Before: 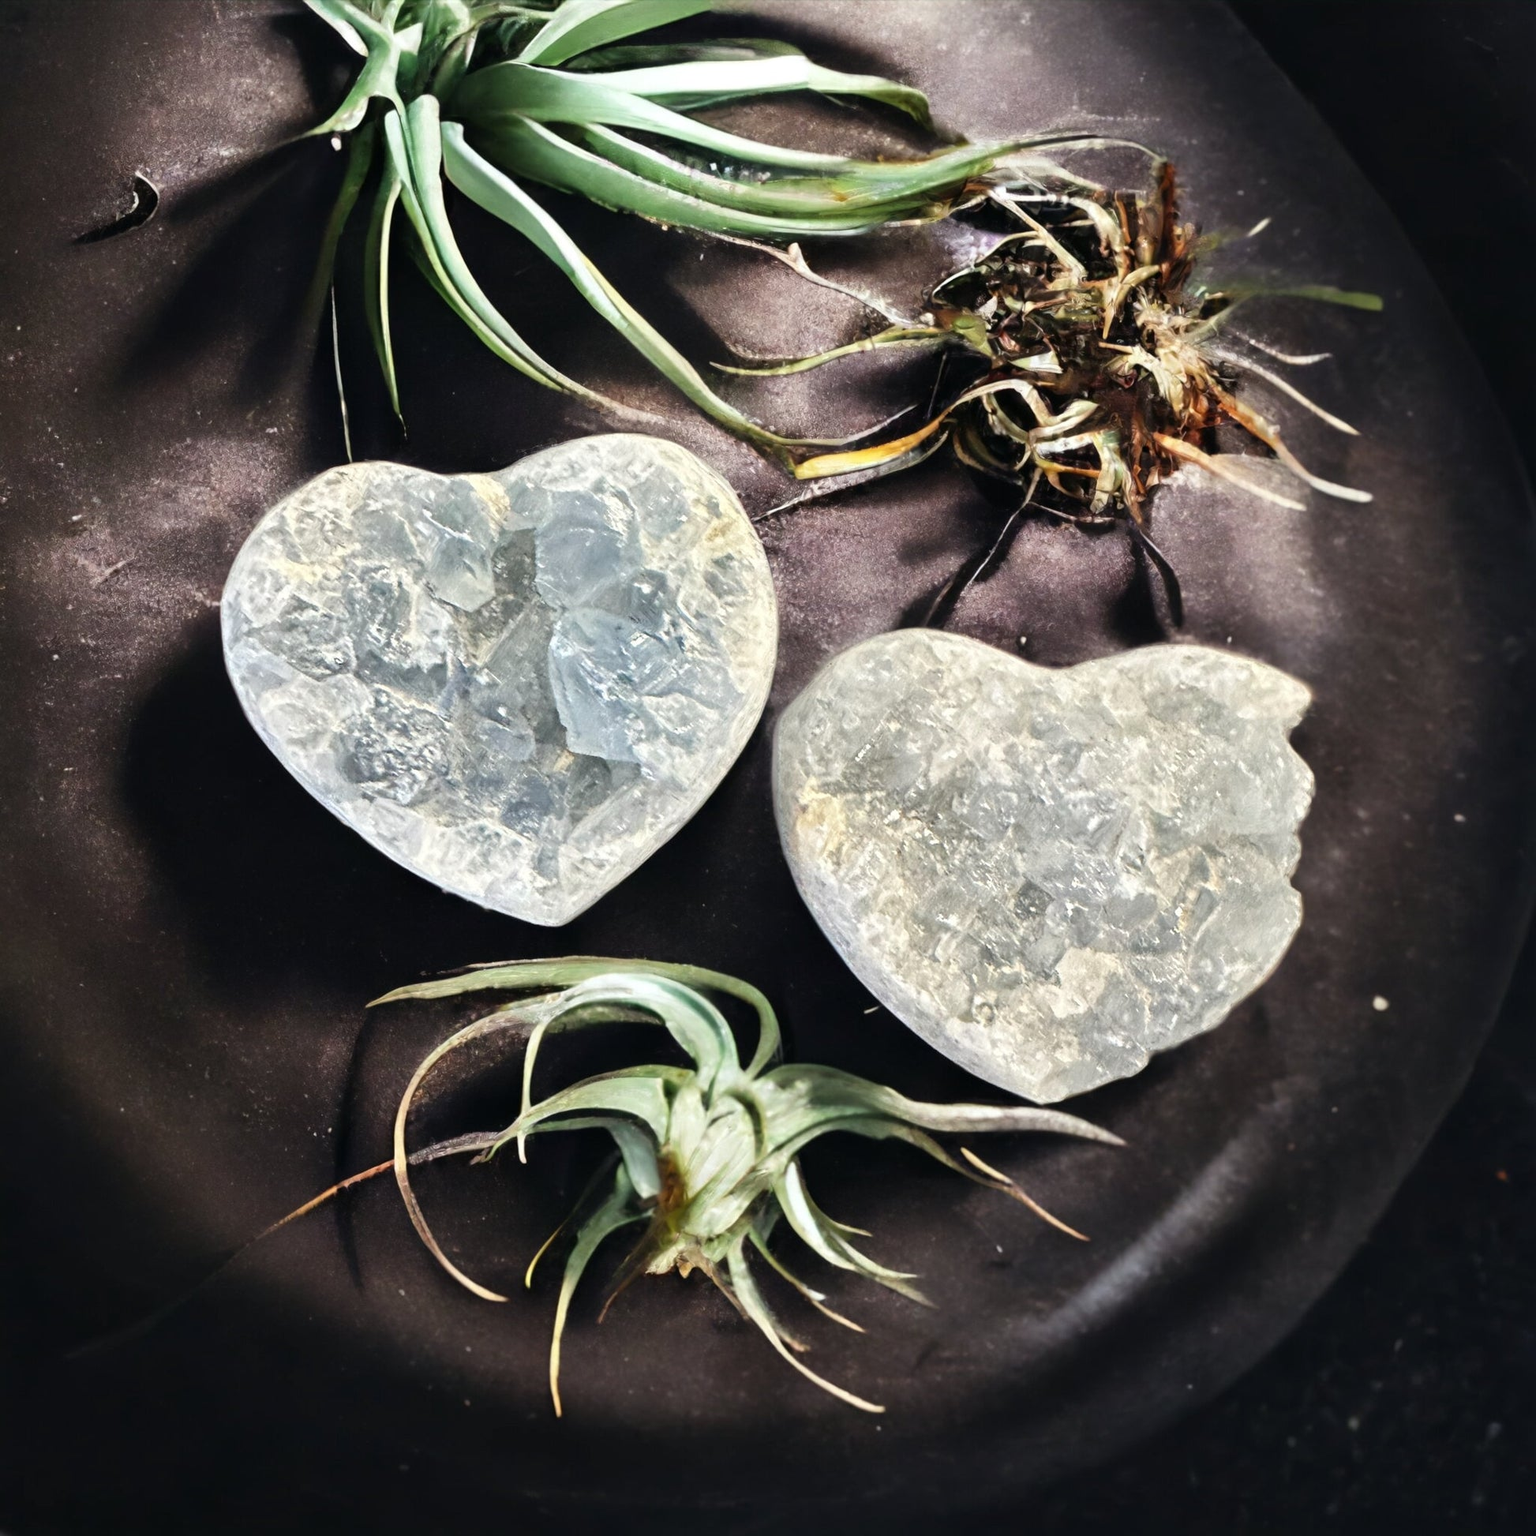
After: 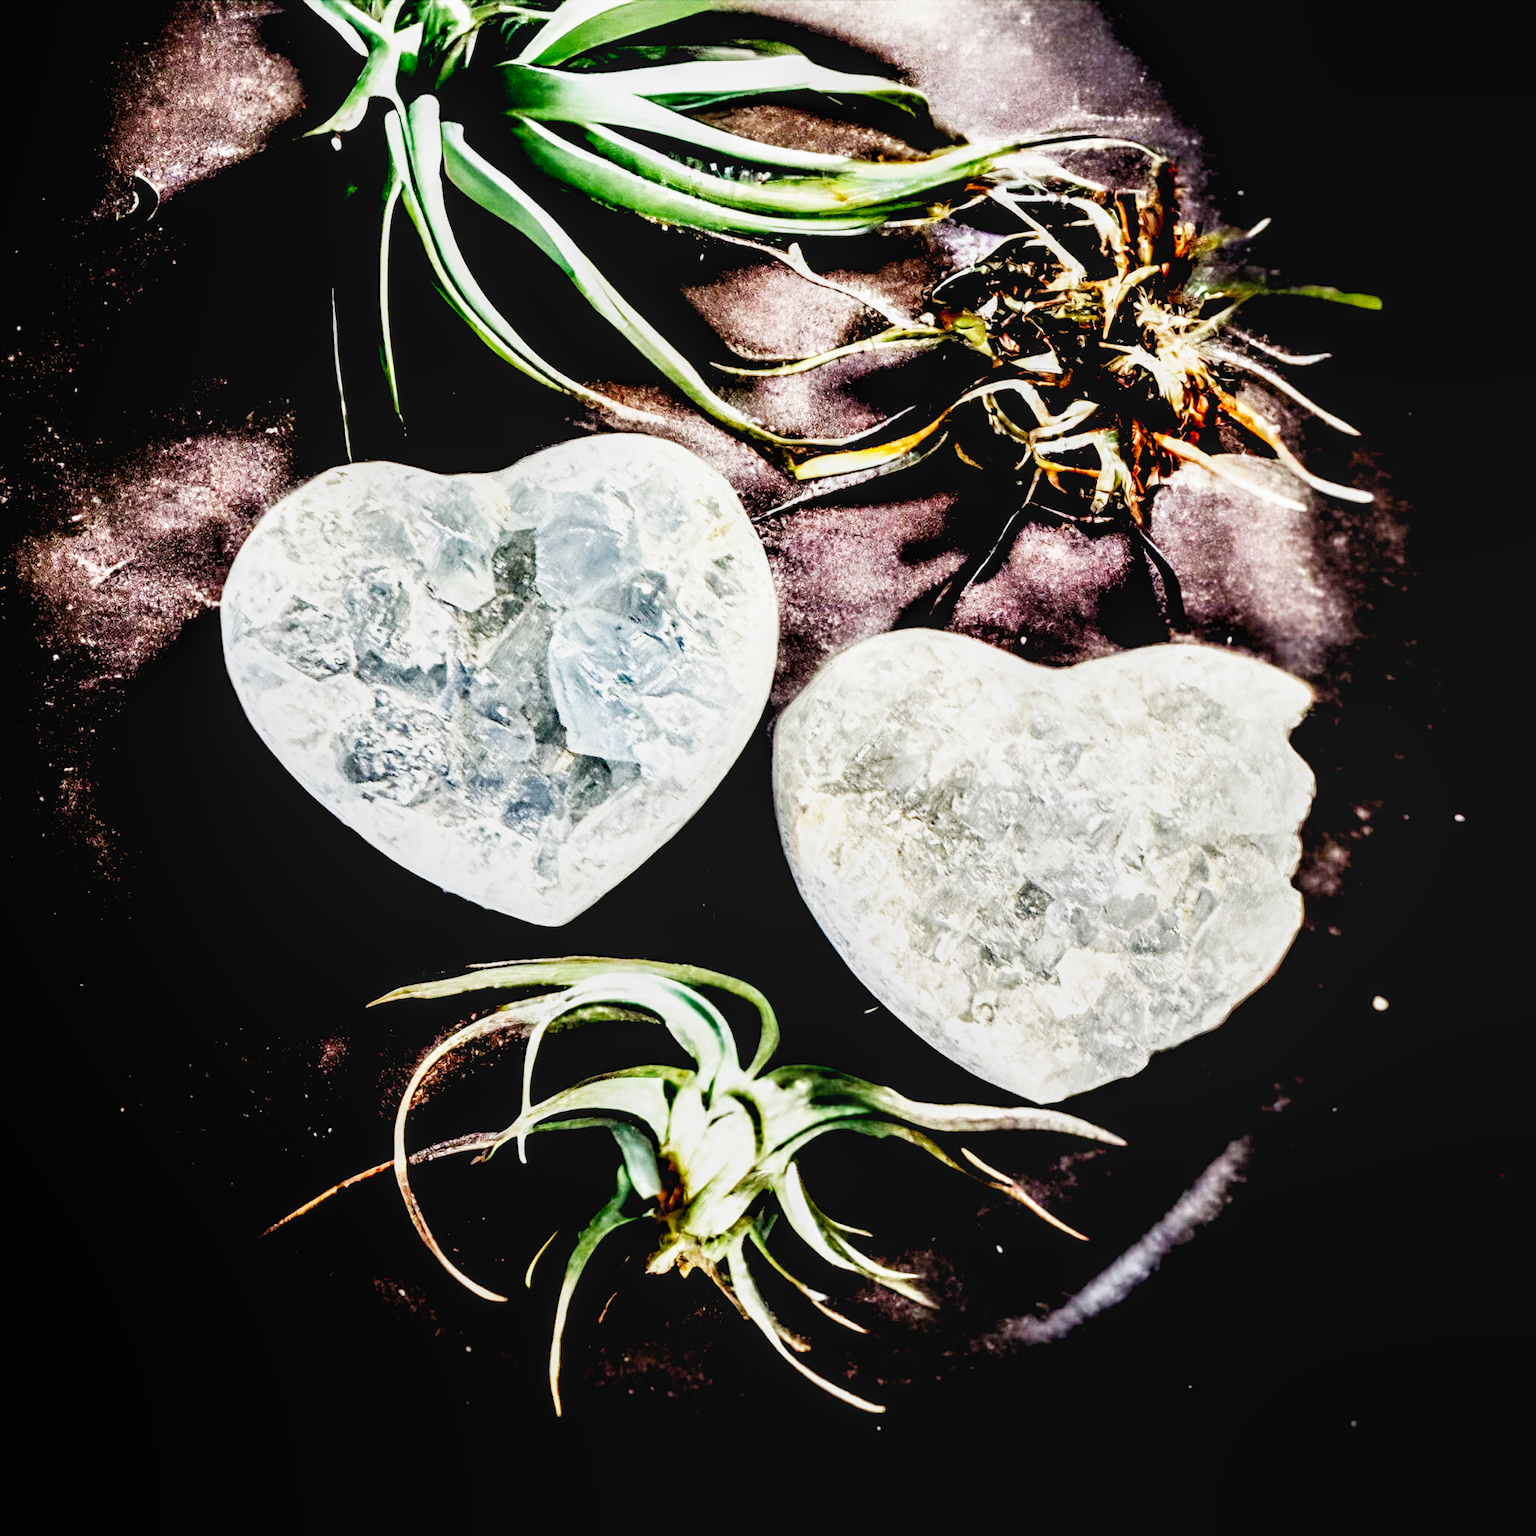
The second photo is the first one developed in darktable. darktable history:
local contrast: on, module defaults
levels: levels [0.026, 0.507, 0.987]
contrast equalizer: y [[0.524, 0.538, 0.547, 0.548, 0.538, 0.524], [0.5 ×6], [0.5 ×6], [0 ×6], [0 ×6]]
exposure: black level correction 0.046, exposure -0.228 EV, compensate highlight preservation false
base curve: curves: ch0 [(0, 0) (0.007, 0.004) (0.027, 0.03) (0.046, 0.07) (0.207, 0.54) (0.442, 0.872) (0.673, 0.972) (1, 1)], preserve colors none
